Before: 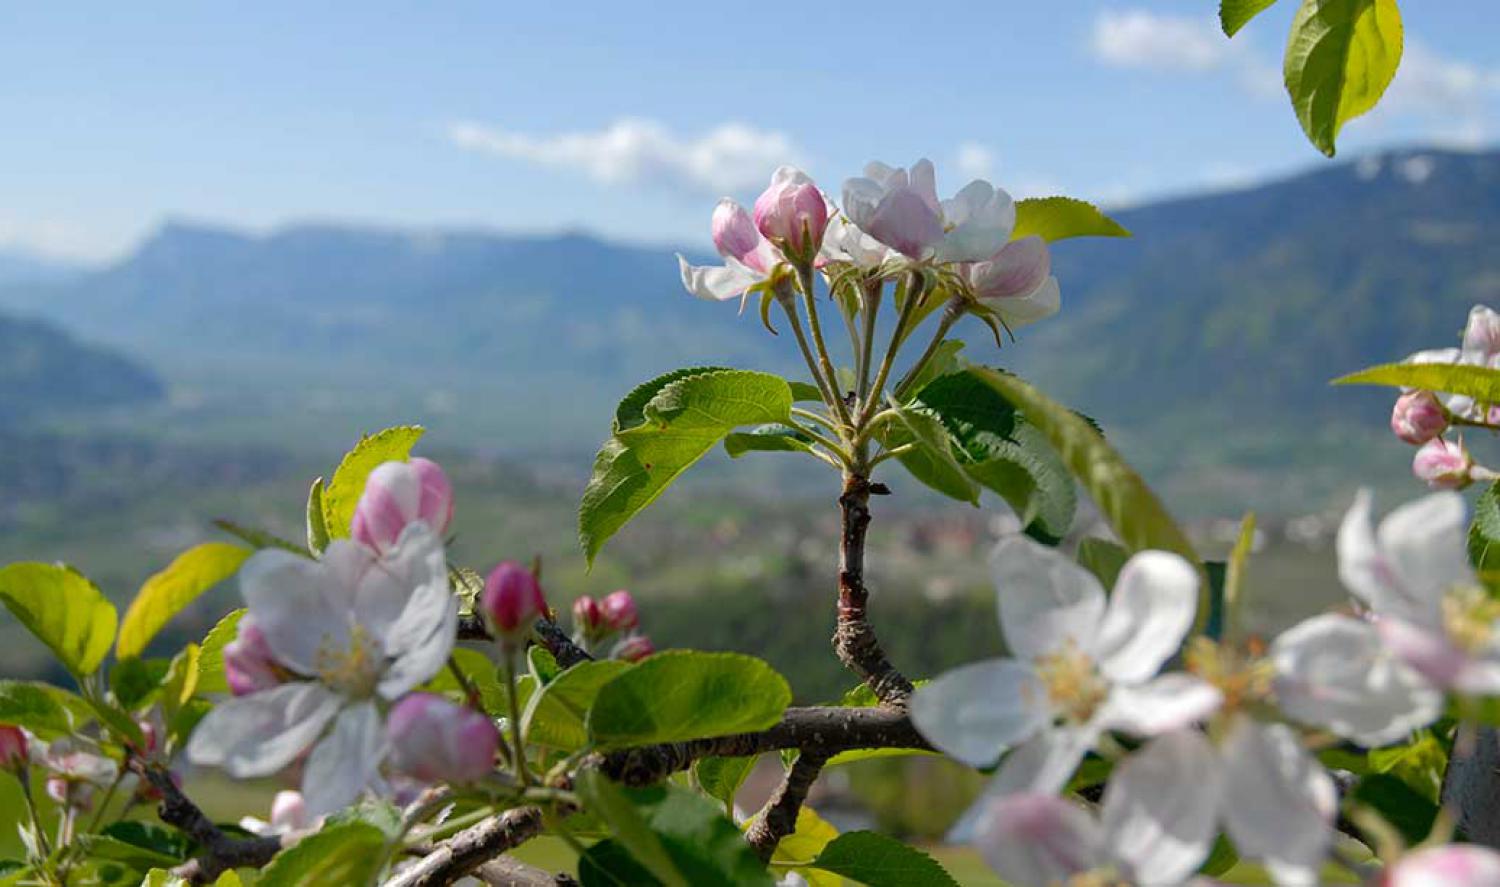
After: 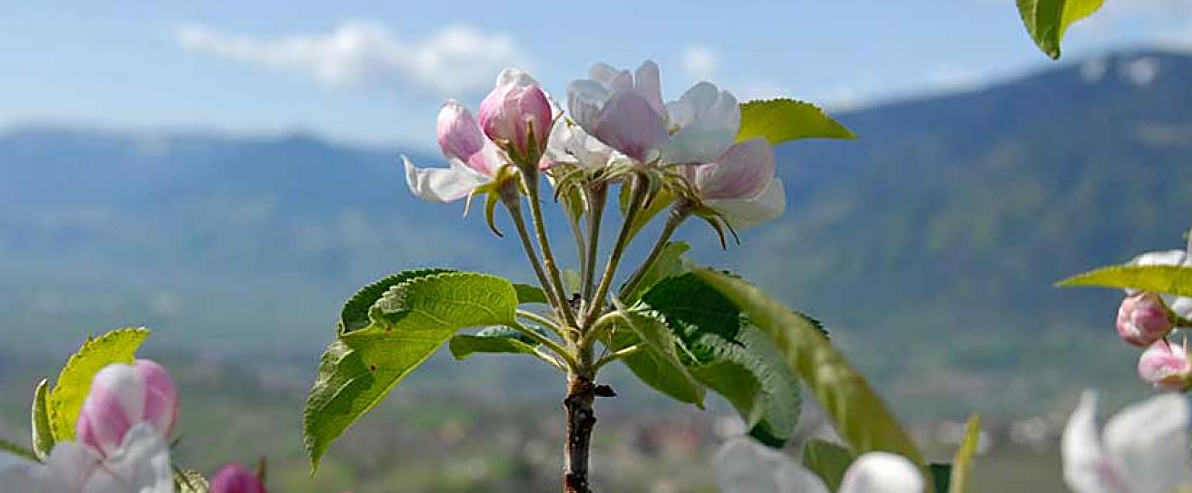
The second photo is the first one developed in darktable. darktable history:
crop: left 18.38%, top 11.092%, right 2.134%, bottom 33.217%
sharpen: on, module defaults
